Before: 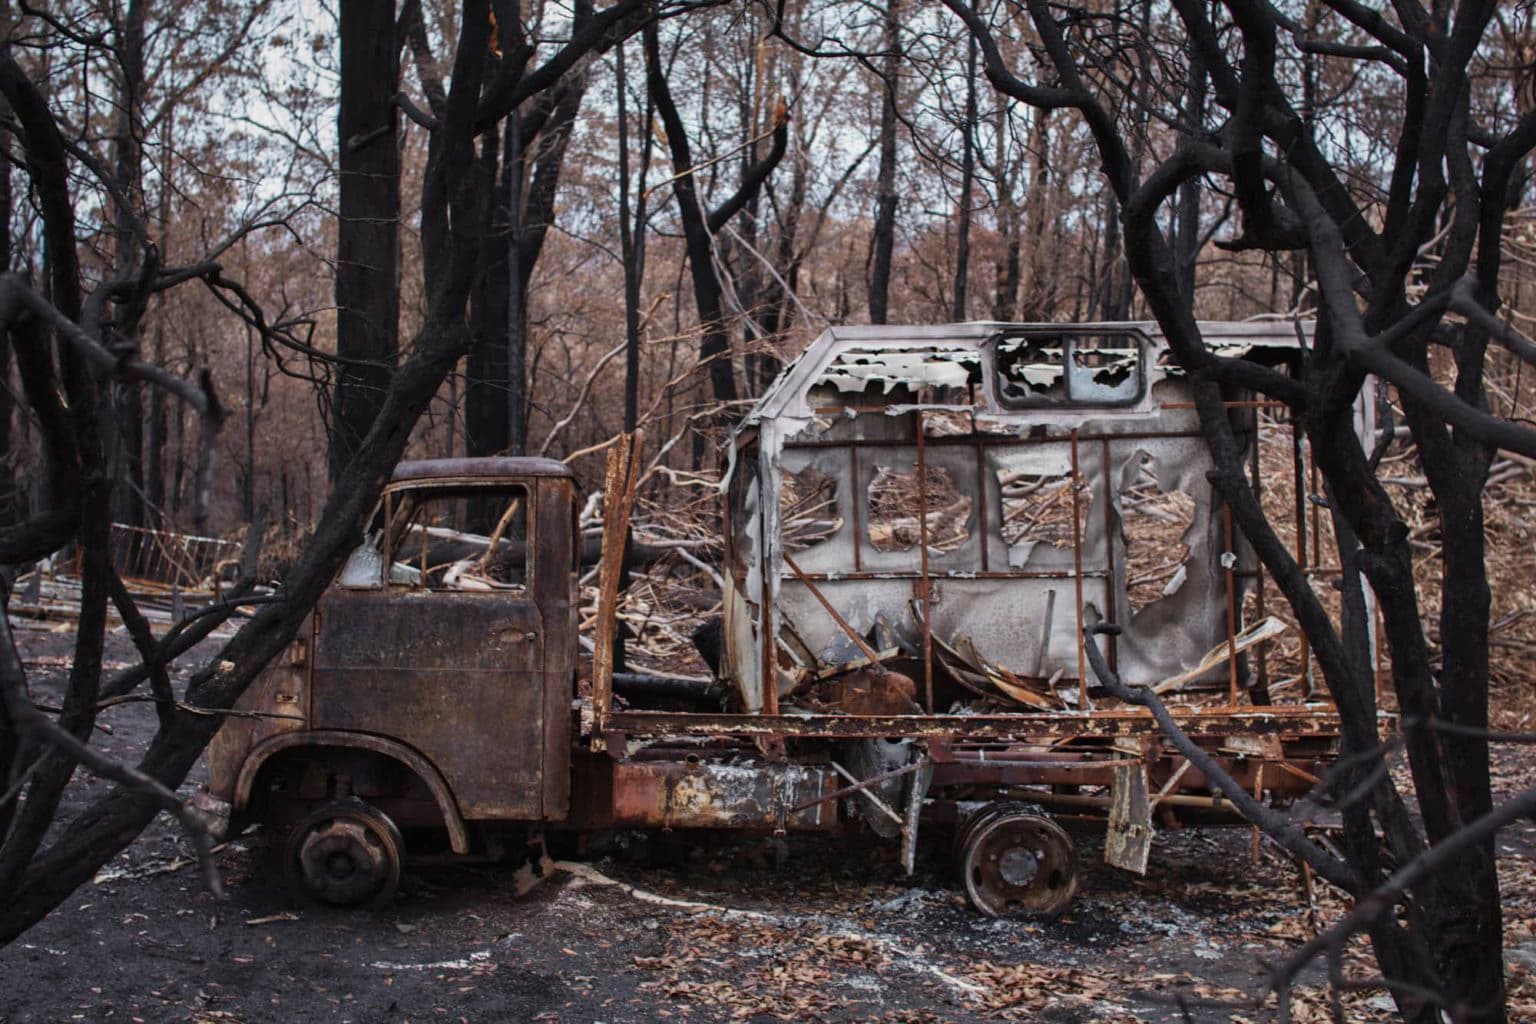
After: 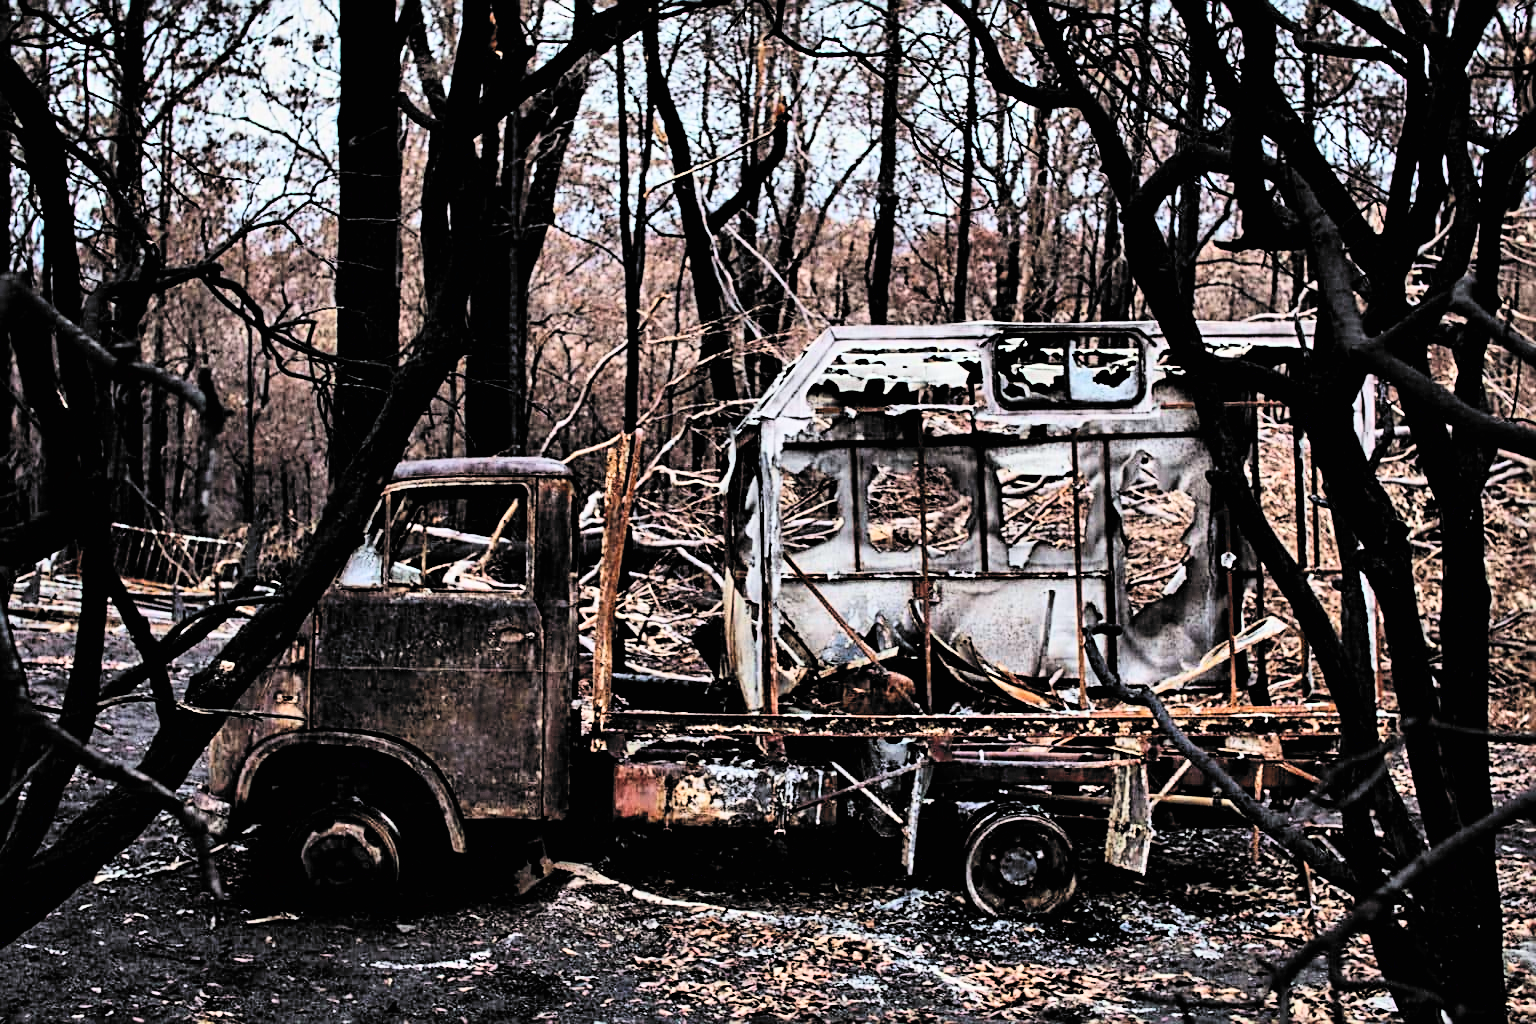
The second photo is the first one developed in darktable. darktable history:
filmic rgb: black relative exposure -5.11 EV, white relative exposure 3.97 EV, threshold 2.97 EV, structure ↔ texture 99.08%, hardness 2.87, contrast 1.299, highlights saturation mix -30.48%, color science v6 (2022), enable highlight reconstruction true
sharpen: radius 2.574, amount 0.699
contrast equalizer: y [[0.6 ×6], [0.55 ×6], [0 ×6], [0 ×6], [0 ×6]]
contrast brightness saturation: contrast 0.195, brightness 0.168, saturation 0.217
